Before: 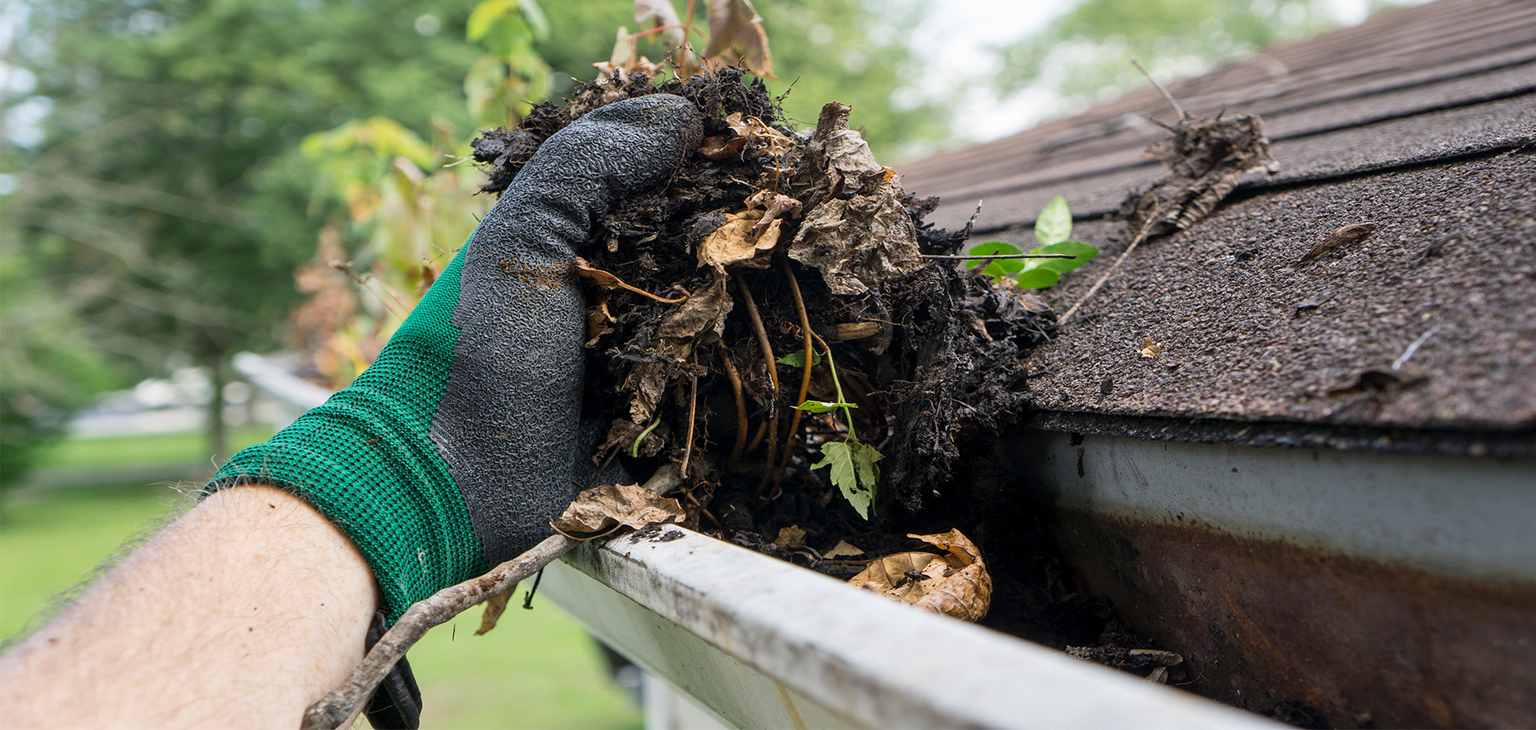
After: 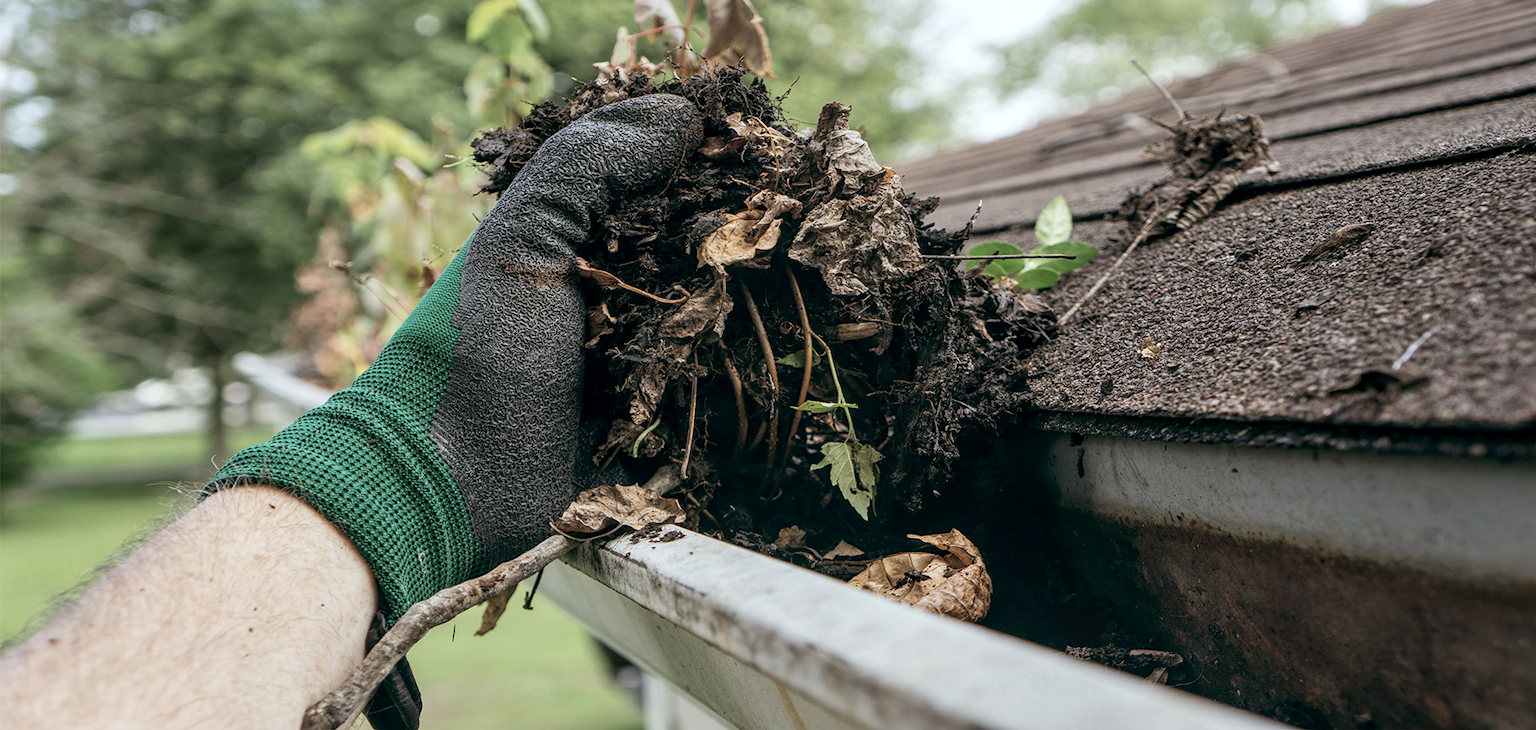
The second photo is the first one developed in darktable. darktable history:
color balance: lift [1, 0.994, 1.002, 1.006], gamma [0.957, 1.081, 1.016, 0.919], gain [0.97, 0.972, 1.01, 1.028], input saturation 91.06%, output saturation 79.8%
white balance: emerald 1
local contrast: on, module defaults
contrast brightness saturation: saturation -0.05
